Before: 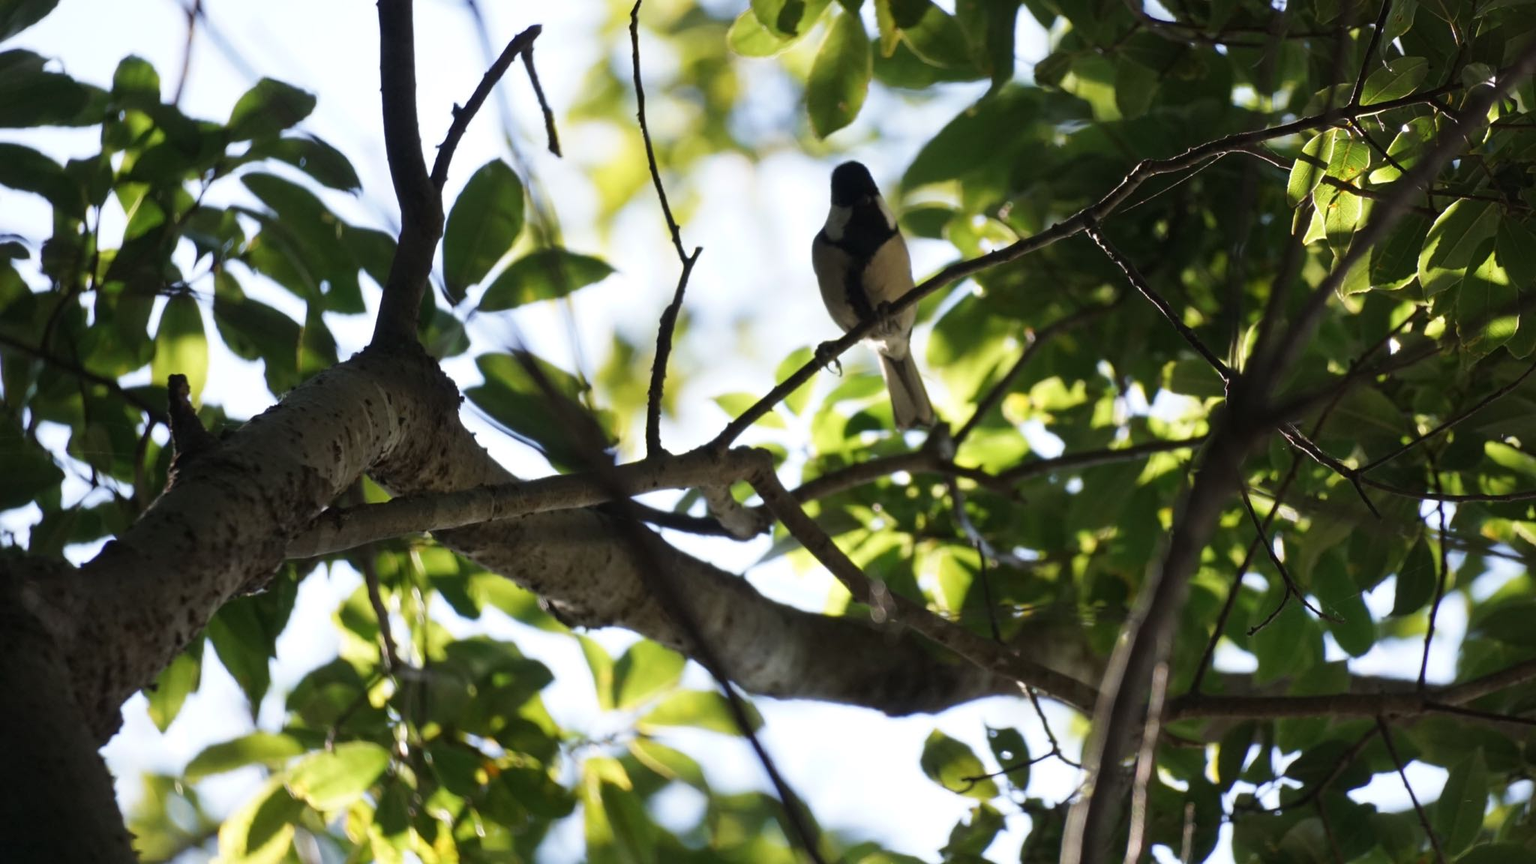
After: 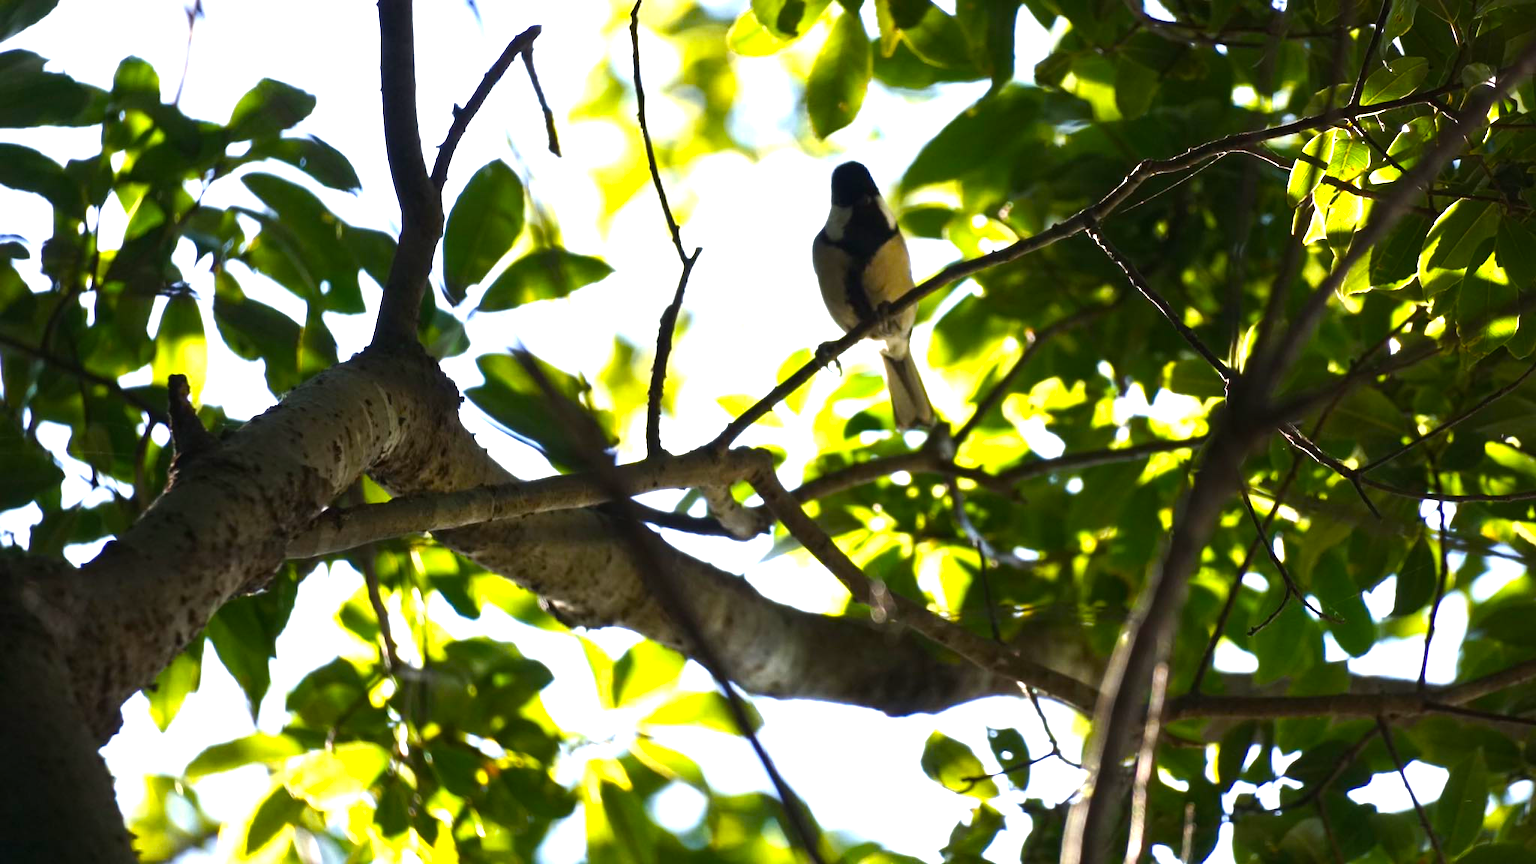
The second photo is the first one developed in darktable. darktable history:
exposure: exposure 0.722 EV, compensate highlight preservation false
color balance rgb: linear chroma grading › global chroma 16.62%, perceptual saturation grading › highlights -8.63%, perceptual saturation grading › mid-tones 18.66%, perceptual saturation grading › shadows 28.49%, perceptual brilliance grading › highlights 14.22%, perceptual brilliance grading › shadows -18.96%, global vibrance 27.71%
